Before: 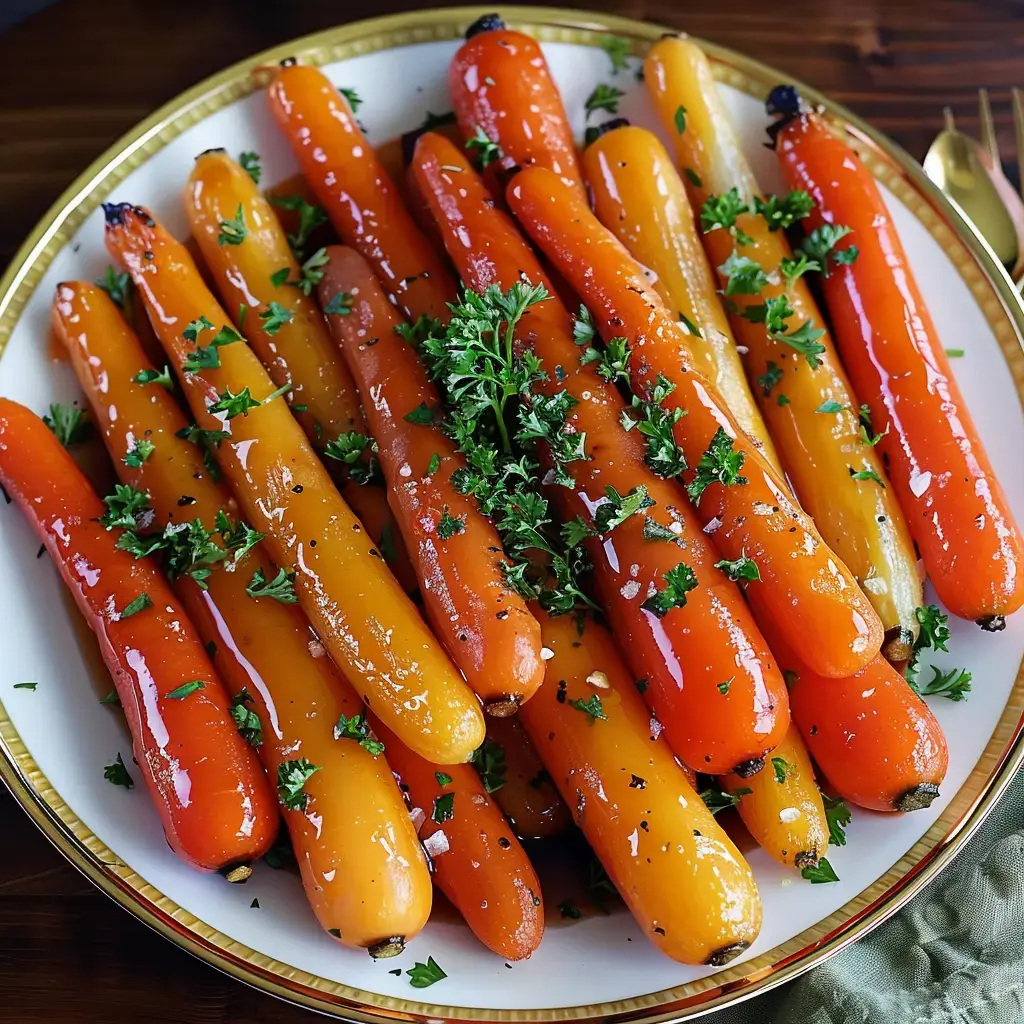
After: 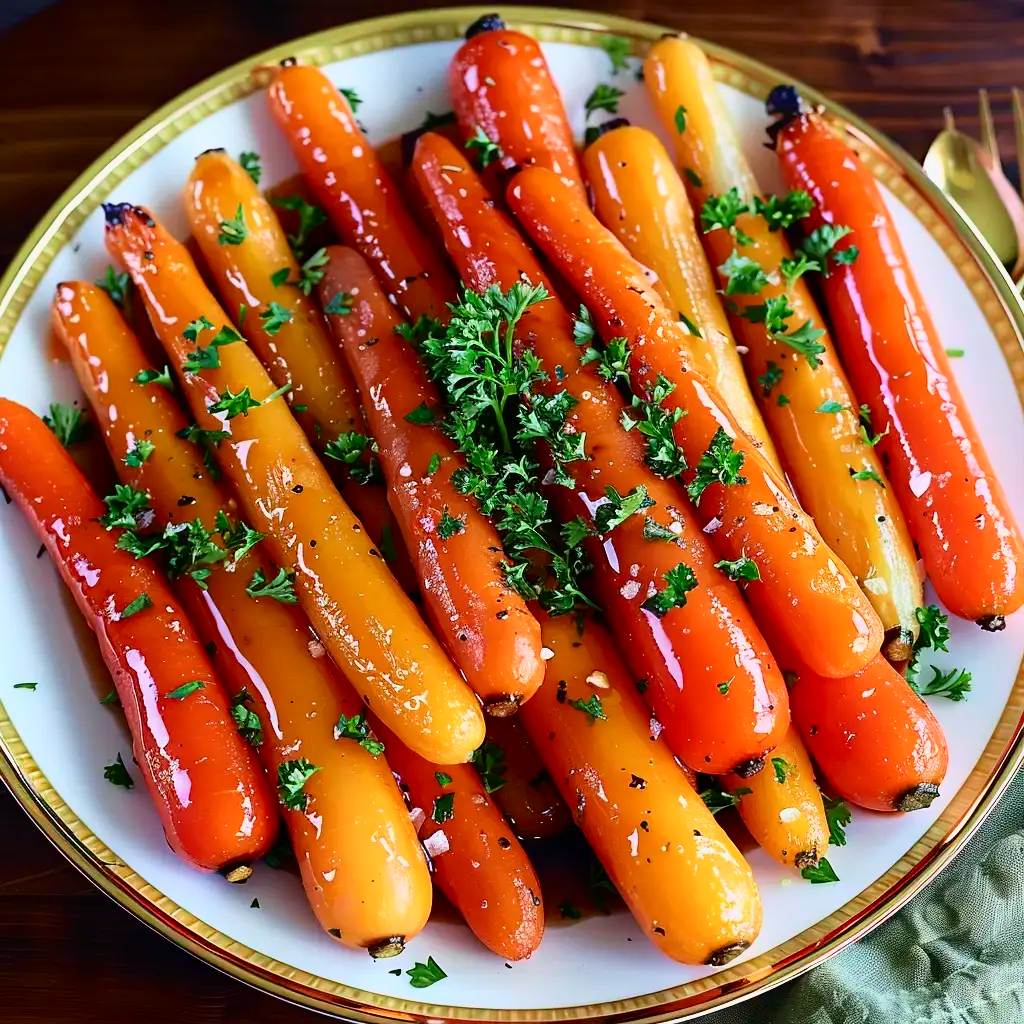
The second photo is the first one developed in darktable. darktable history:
tone curve: curves: ch0 [(0, 0) (0.091, 0.075) (0.409, 0.457) (0.733, 0.82) (0.844, 0.908) (0.909, 0.942) (1, 0.973)]; ch1 [(0, 0) (0.437, 0.404) (0.5, 0.5) (0.529, 0.556) (0.58, 0.606) (0.616, 0.654) (1, 1)]; ch2 [(0, 0) (0.442, 0.415) (0.5, 0.5) (0.535, 0.557) (0.585, 0.62) (1, 1)], color space Lab, independent channels, preserve colors none
